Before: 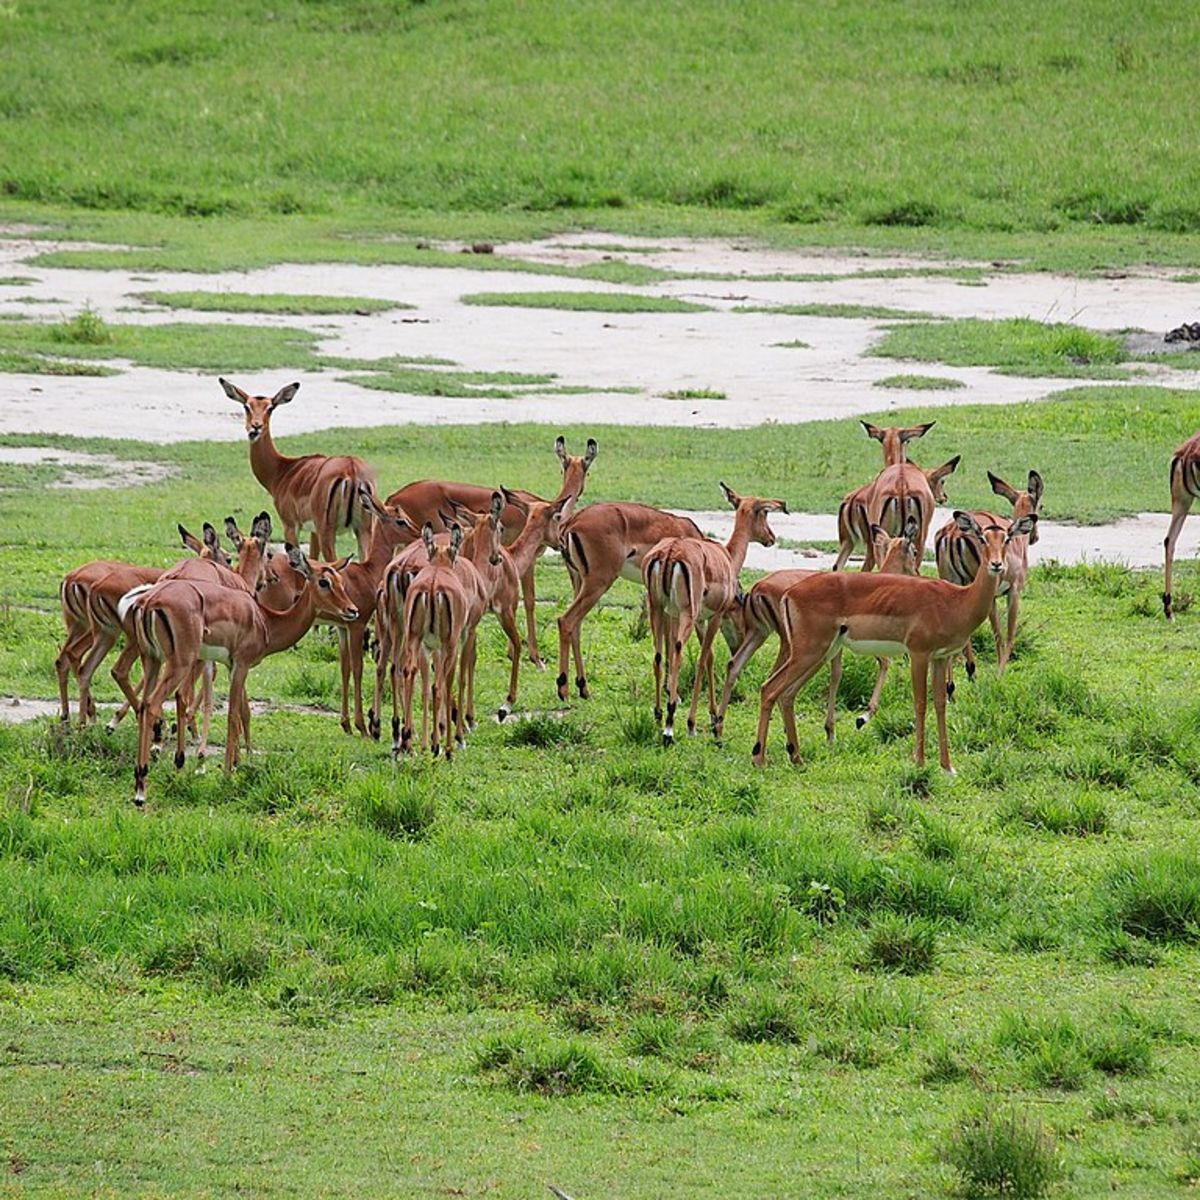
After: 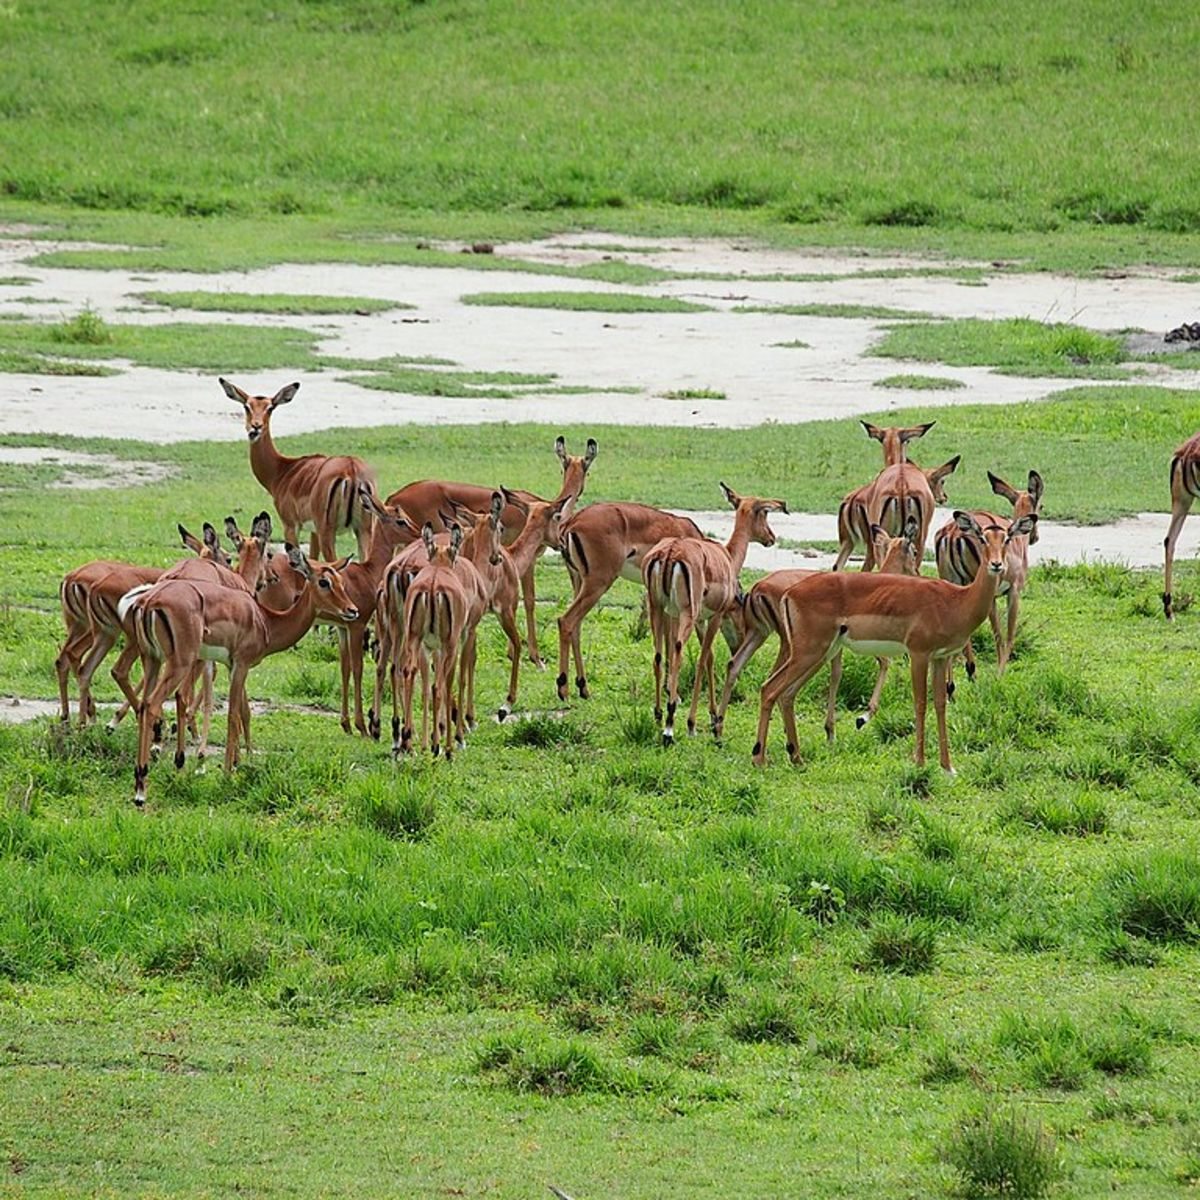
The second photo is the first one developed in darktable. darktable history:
color correction: highlights a* -2.46, highlights b* 2.45
